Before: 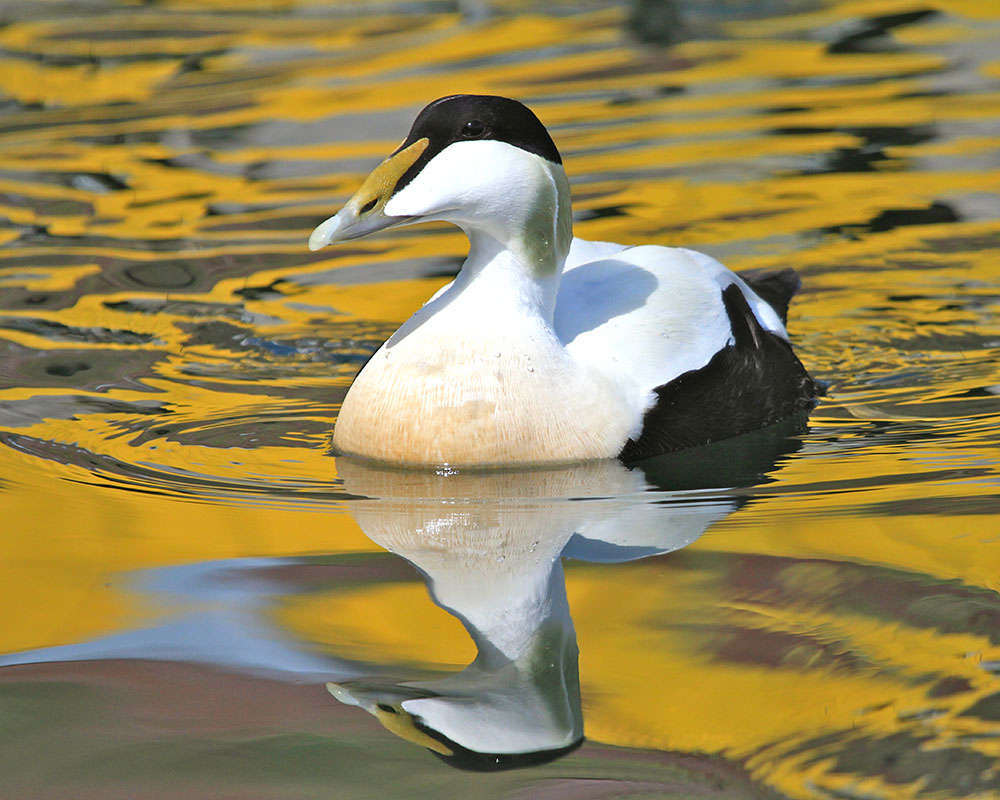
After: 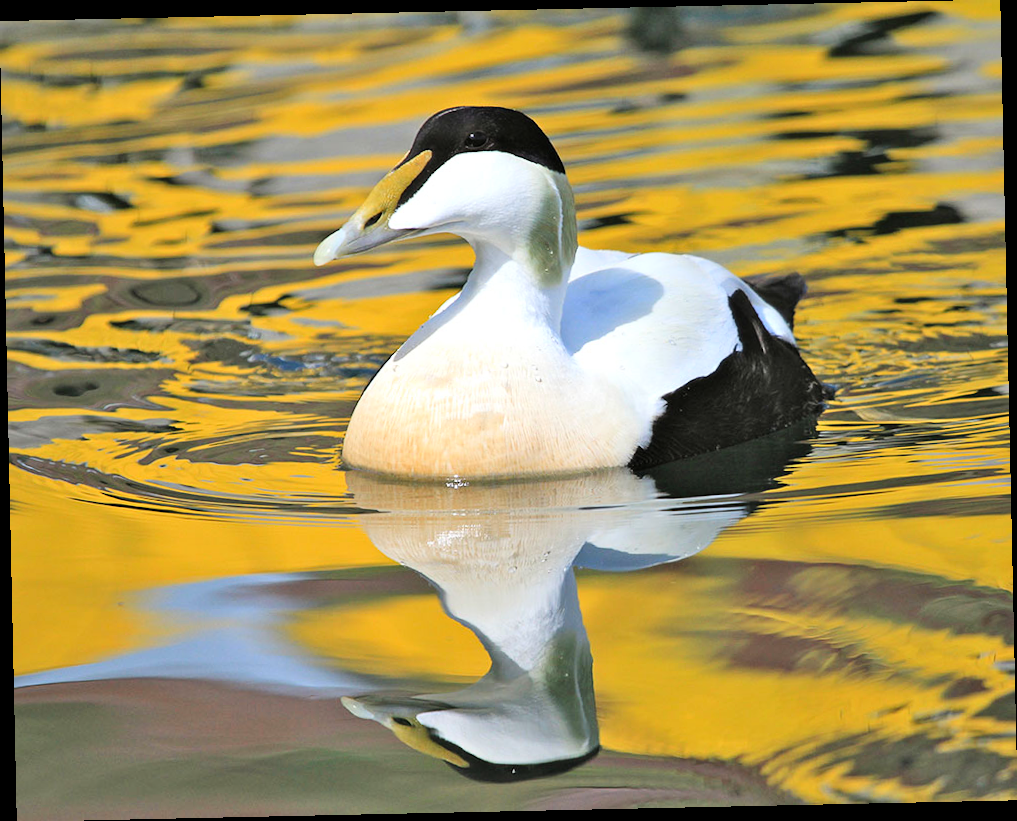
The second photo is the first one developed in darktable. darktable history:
tone curve: curves: ch0 [(0, 0) (0.004, 0.001) (0.133, 0.112) (0.325, 0.362) (0.832, 0.893) (1, 1)], color space Lab, linked channels, preserve colors none
rotate and perspective: rotation -1.24°, automatic cropping off
